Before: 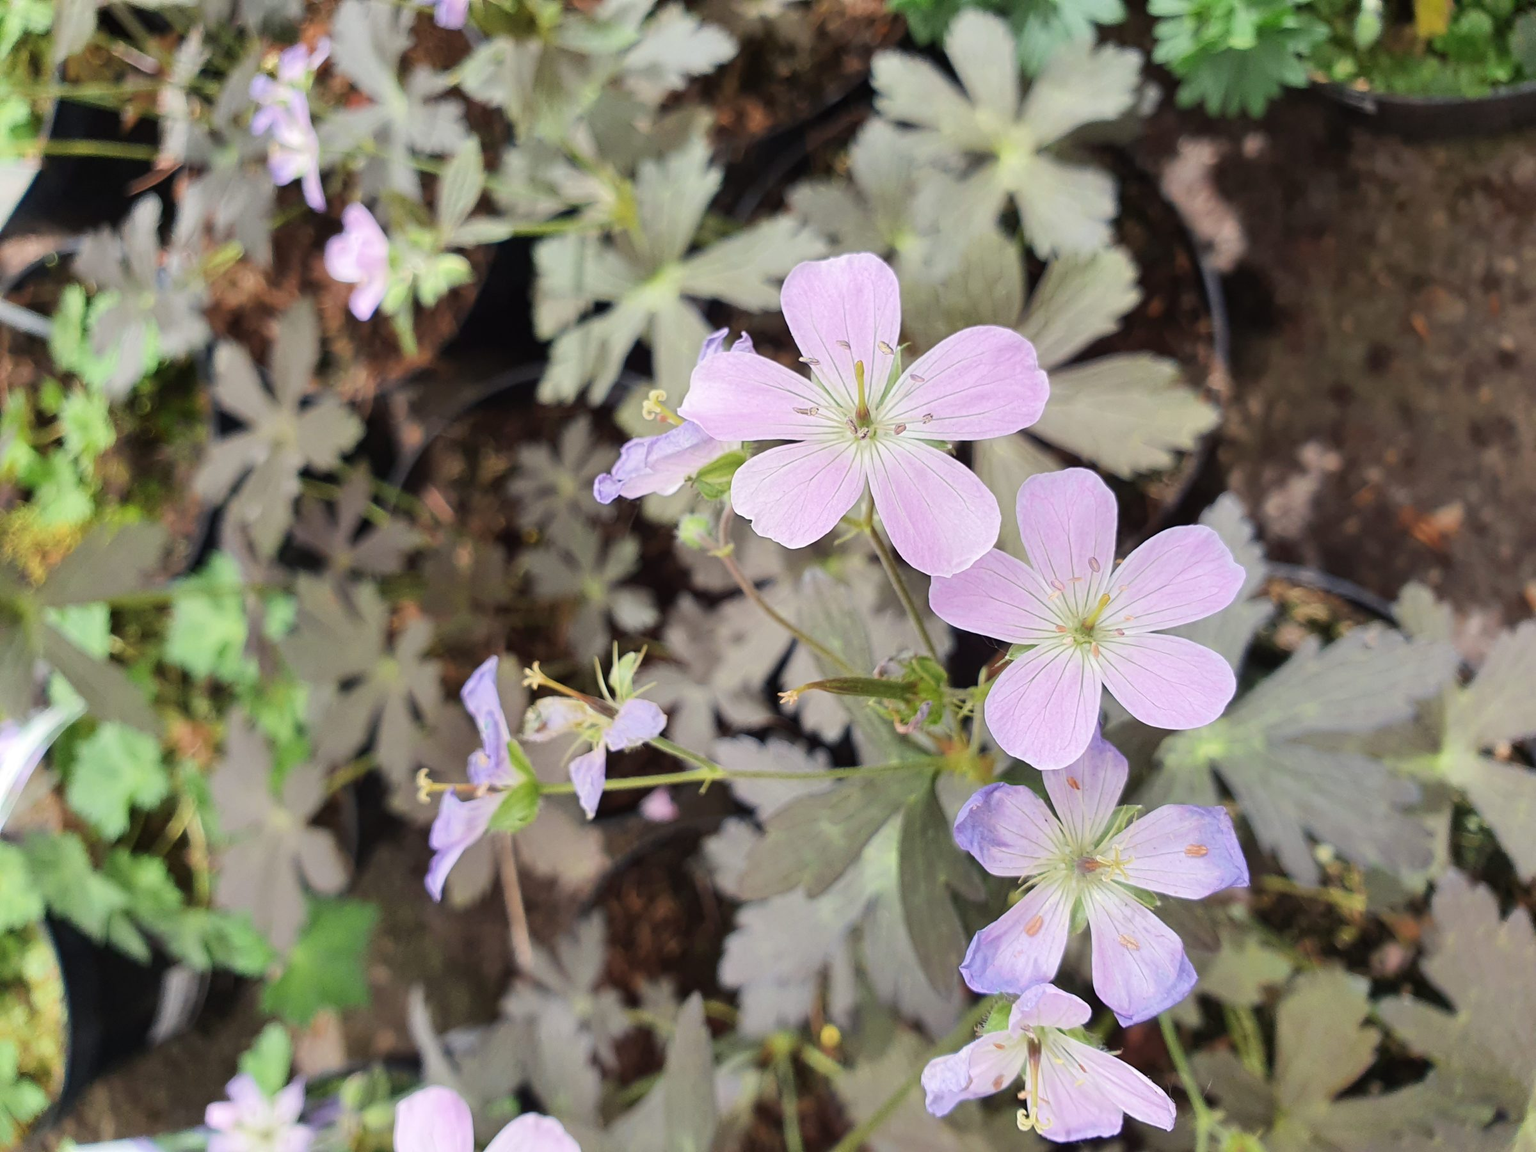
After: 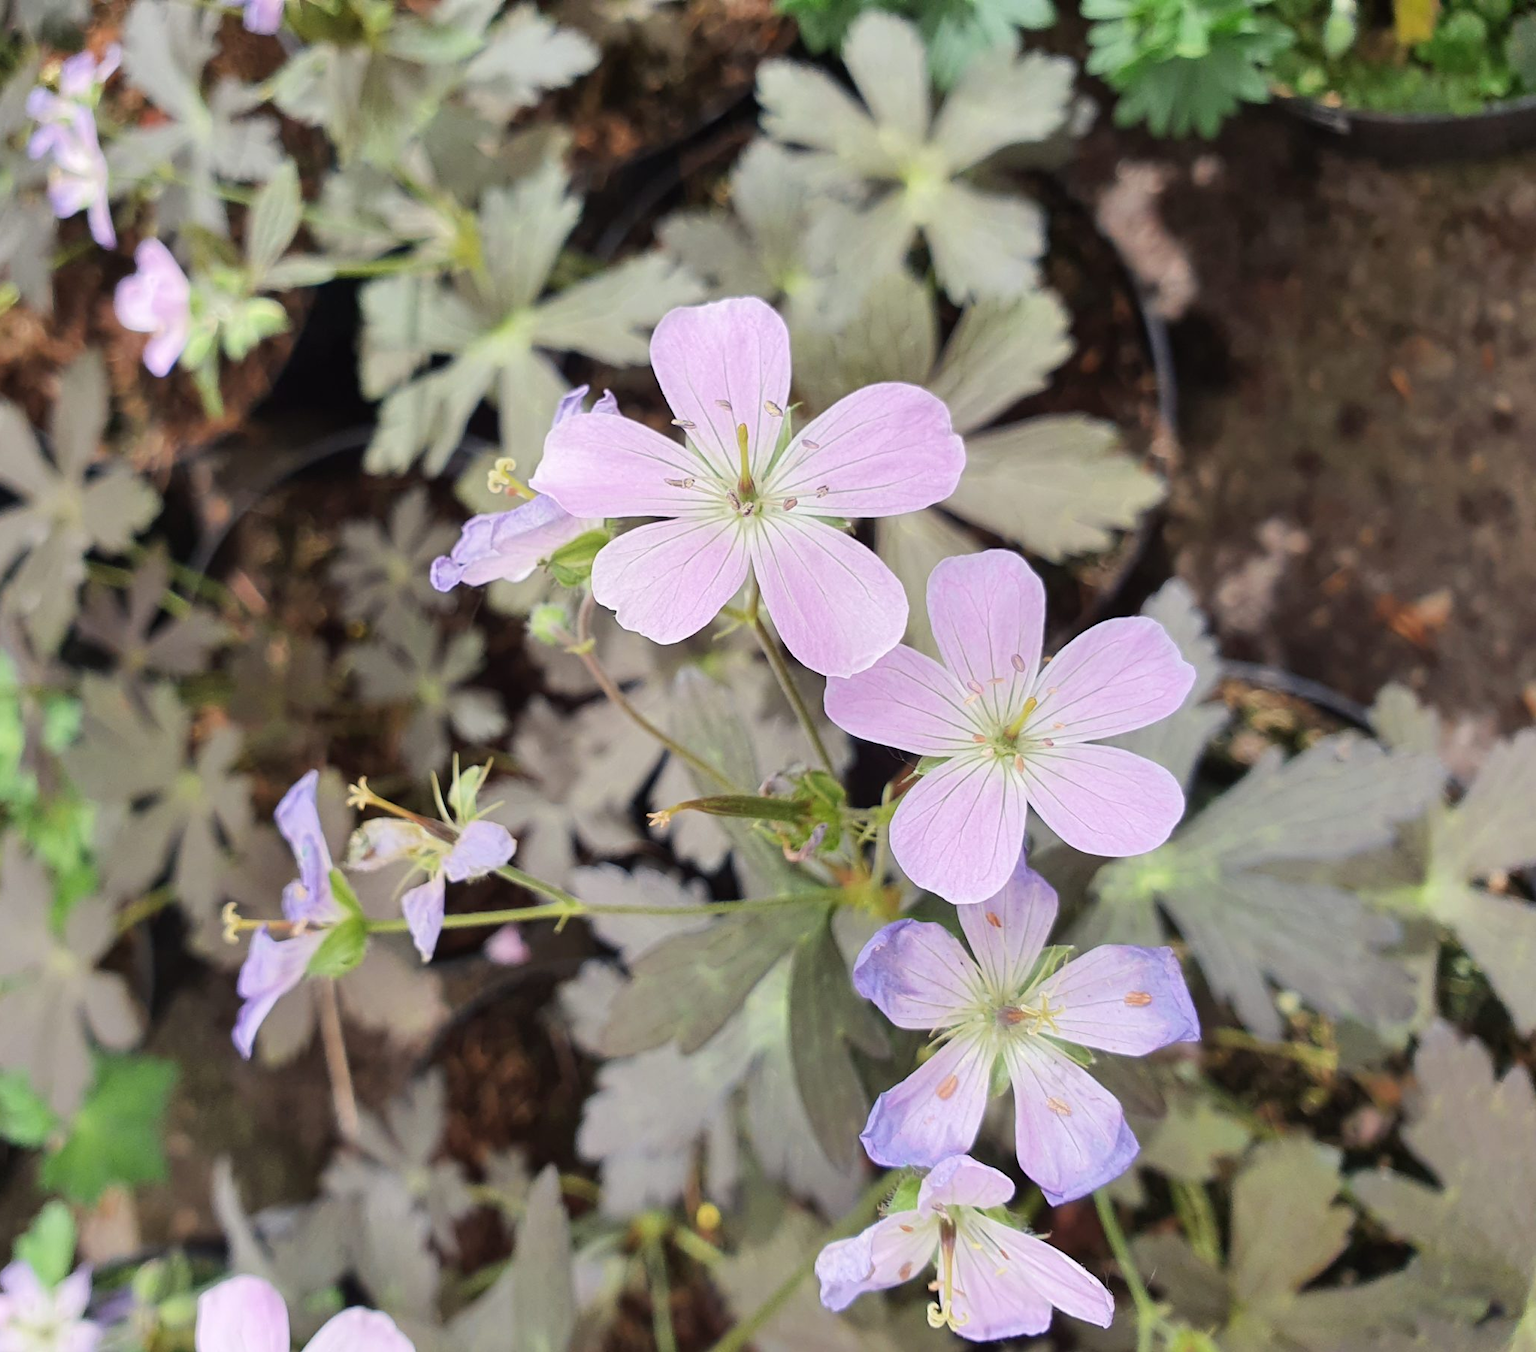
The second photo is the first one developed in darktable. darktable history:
crop and rotate: left 14.806%
